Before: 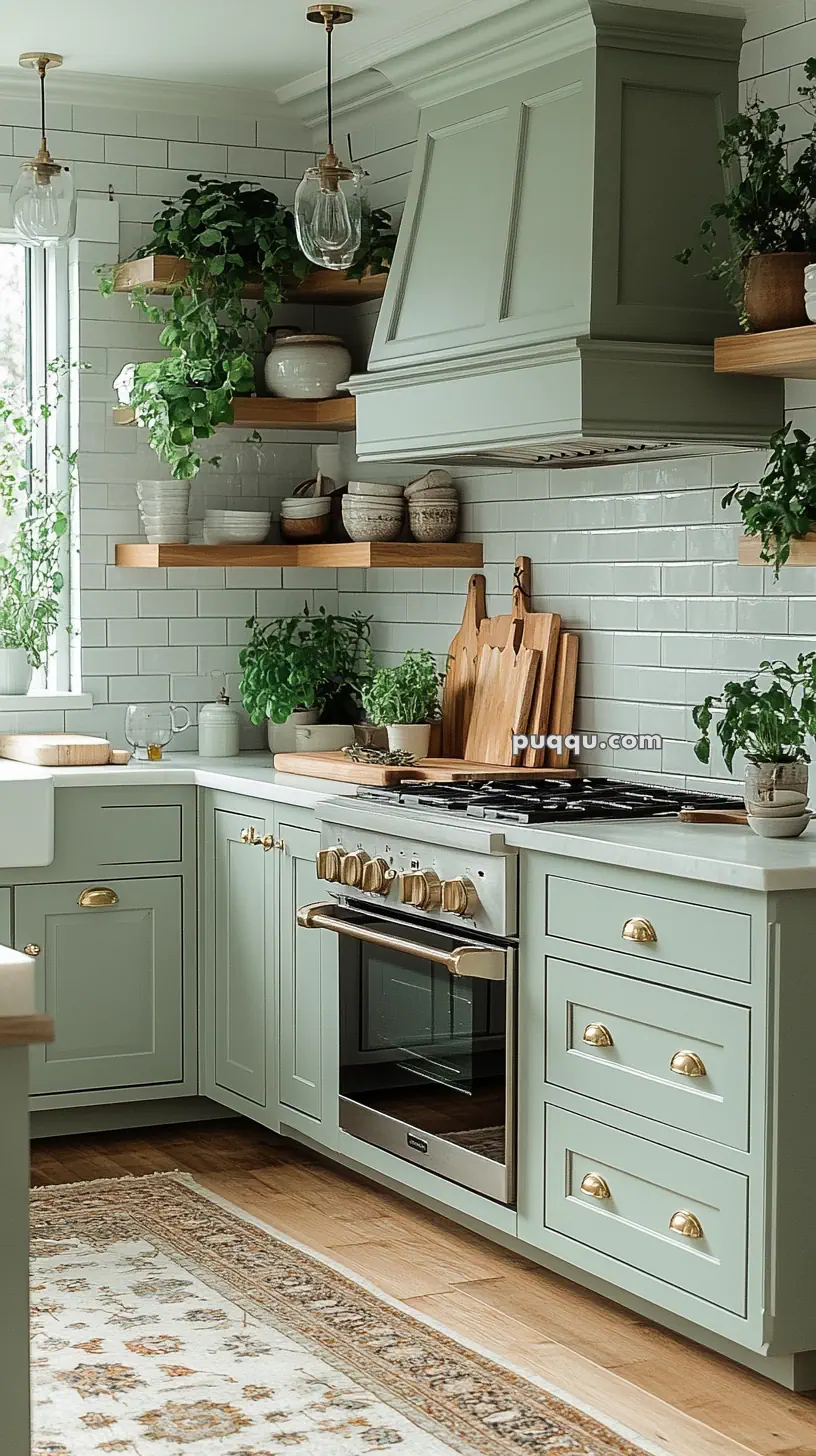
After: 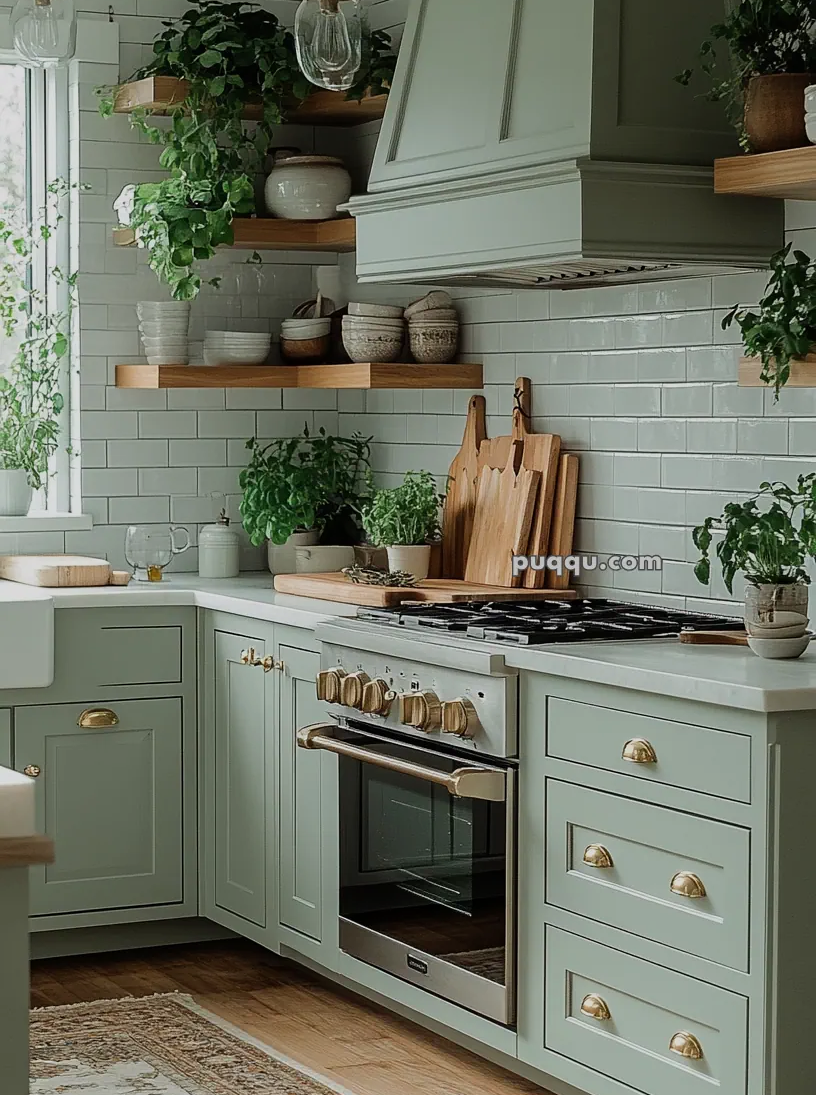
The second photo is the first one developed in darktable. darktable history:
exposure: exposure -0.488 EV, compensate highlight preservation false
crop and rotate: top 12.34%, bottom 12.442%
